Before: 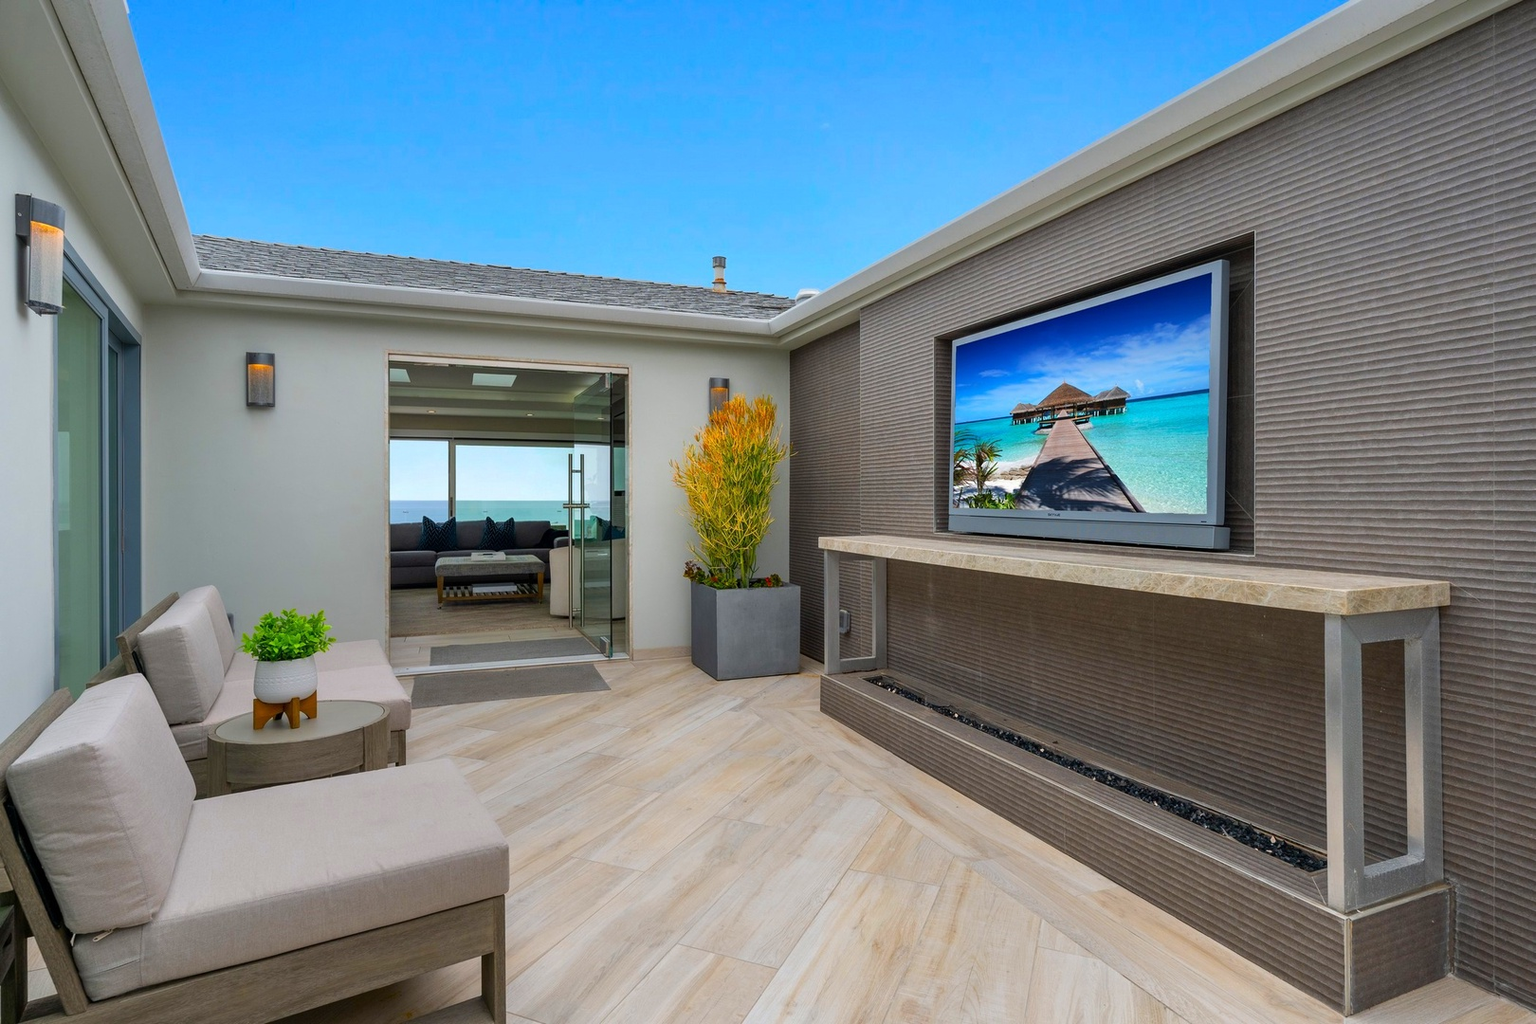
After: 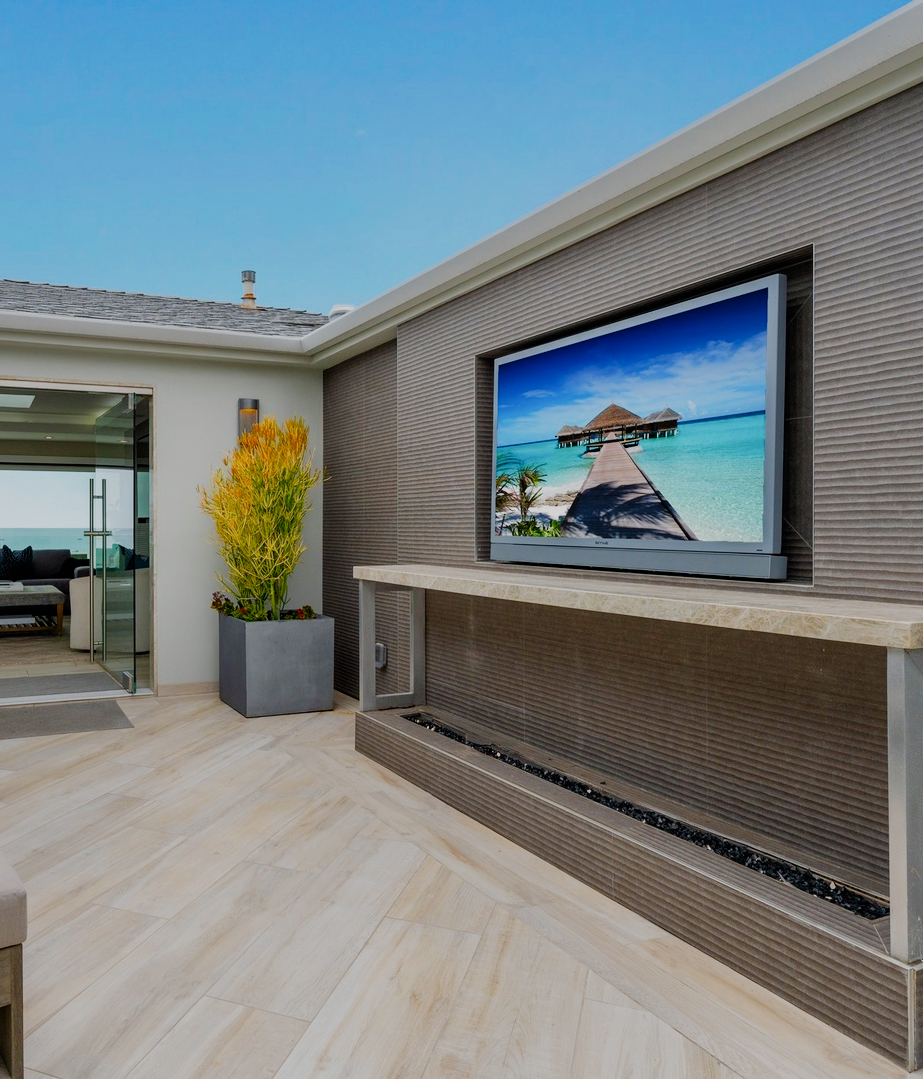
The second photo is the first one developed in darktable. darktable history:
filmic rgb: black relative exposure -7.65 EV, white relative exposure 4.56 EV, hardness 3.61, preserve chrominance no, color science v5 (2021)
crop: left 31.512%, top 0.021%, right 11.469%
